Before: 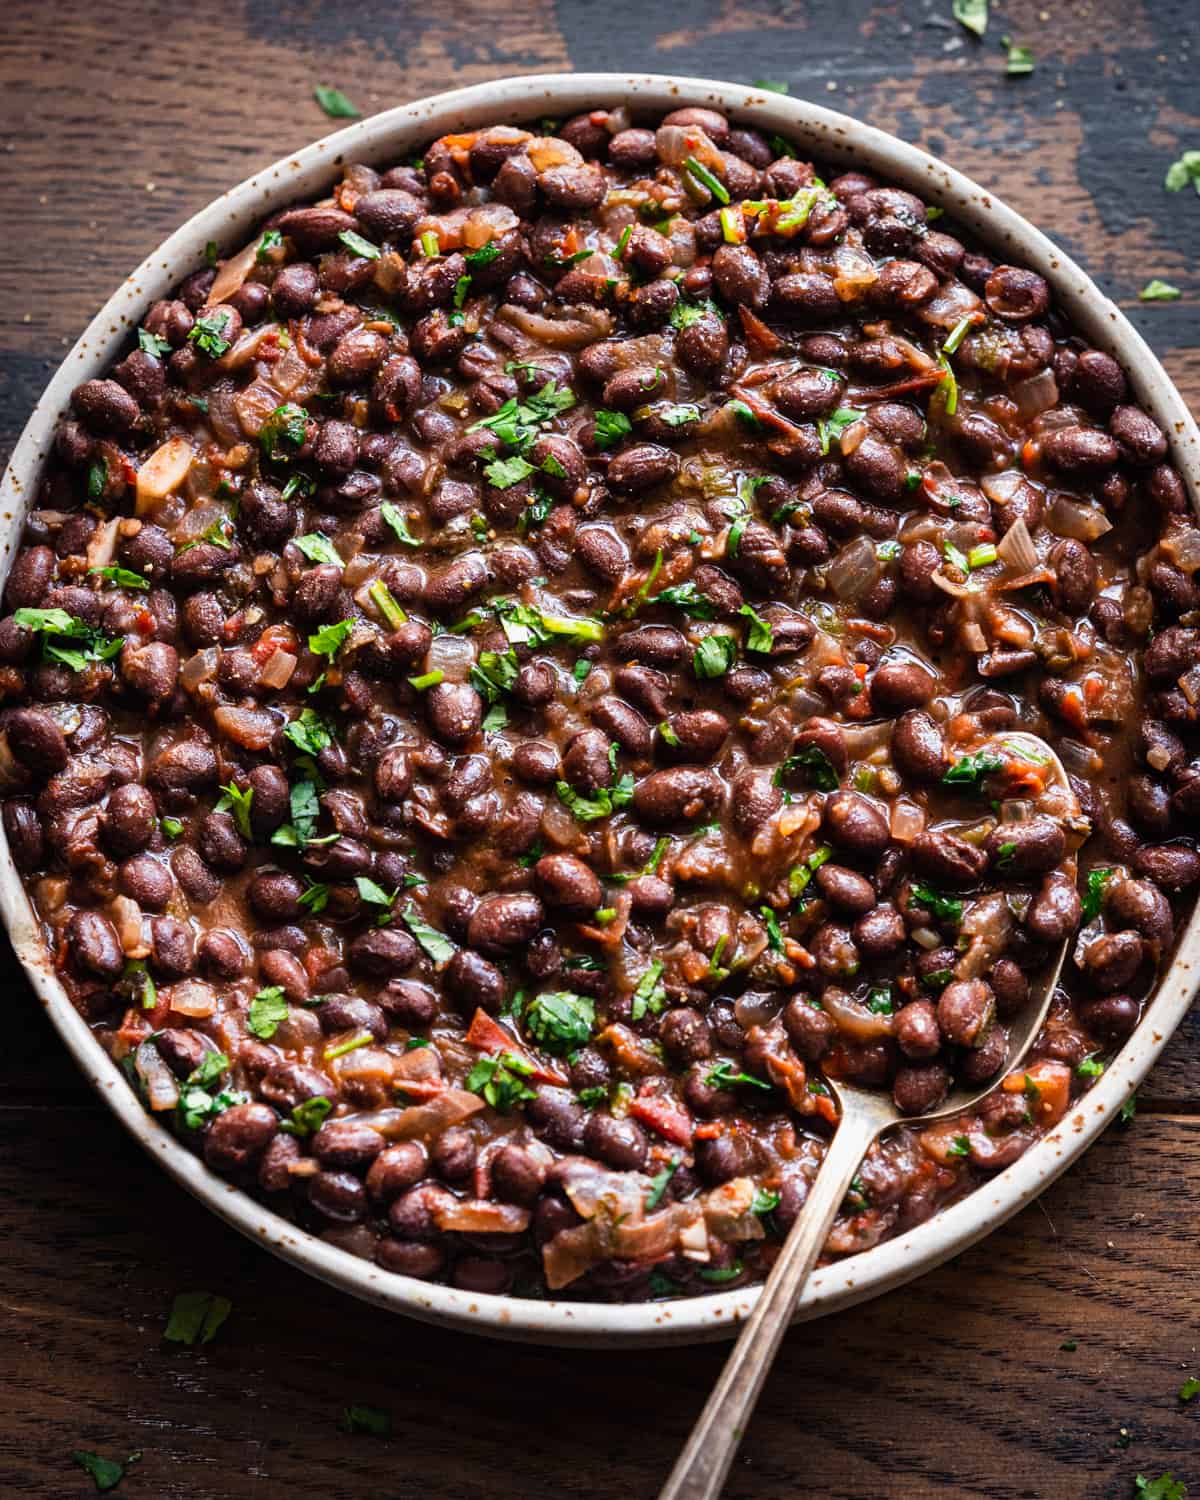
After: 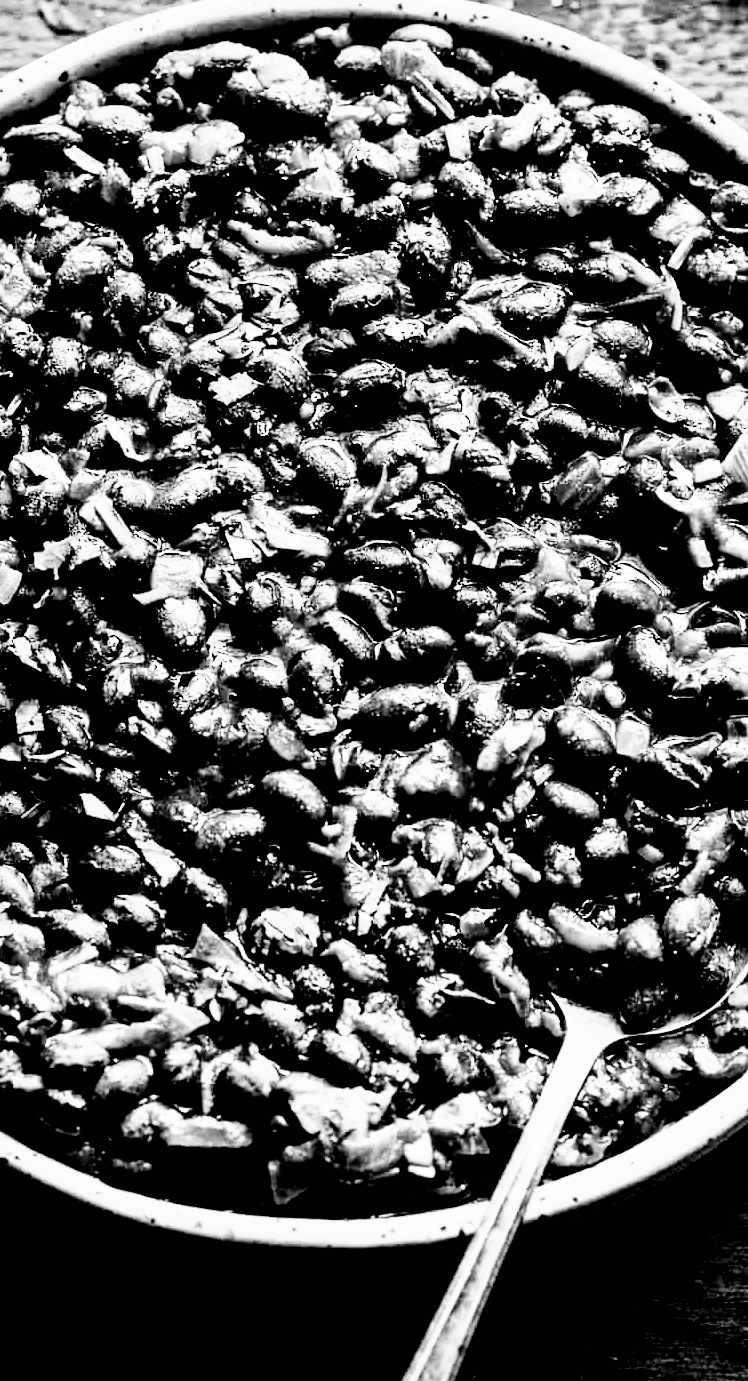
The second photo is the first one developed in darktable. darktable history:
crop and rotate: left 22.918%, top 5.629%, right 14.711%, bottom 2.247%
tone equalizer: -8 EV -0.417 EV, -7 EV -0.389 EV, -6 EV -0.333 EV, -5 EV -0.222 EV, -3 EV 0.222 EV, -2 EV 0.333 EV, -1 EV 0.389 EV, +0 EV 0.417 EV, edges refinement/feathering 500, mask exposure compensation -1.57 EV, preserve details no
white balance: red 1.009, blue 1.027
base curve: curves: ch0 [(0, 0) (0.007, 0.004) (0.027, 0.03) (0.046, 0.07) (0.207, 0.54) (0.442, 0.872) (0.673, 0.972) (1, 1)], preserve colors none
contrast equalizer: y [[0.5, 0.501, 0.532, 0.538, 0.54, 0.541], [0.5 ×6], [0.5 ×6], [0 ×6], [0 ×6]]
monochrome: a 32, b 64, size 2.3
rgb levels: levels [[0.034, 0.472, 0.904], [0, 0.5, 1], [0, 0.5, 1]]
